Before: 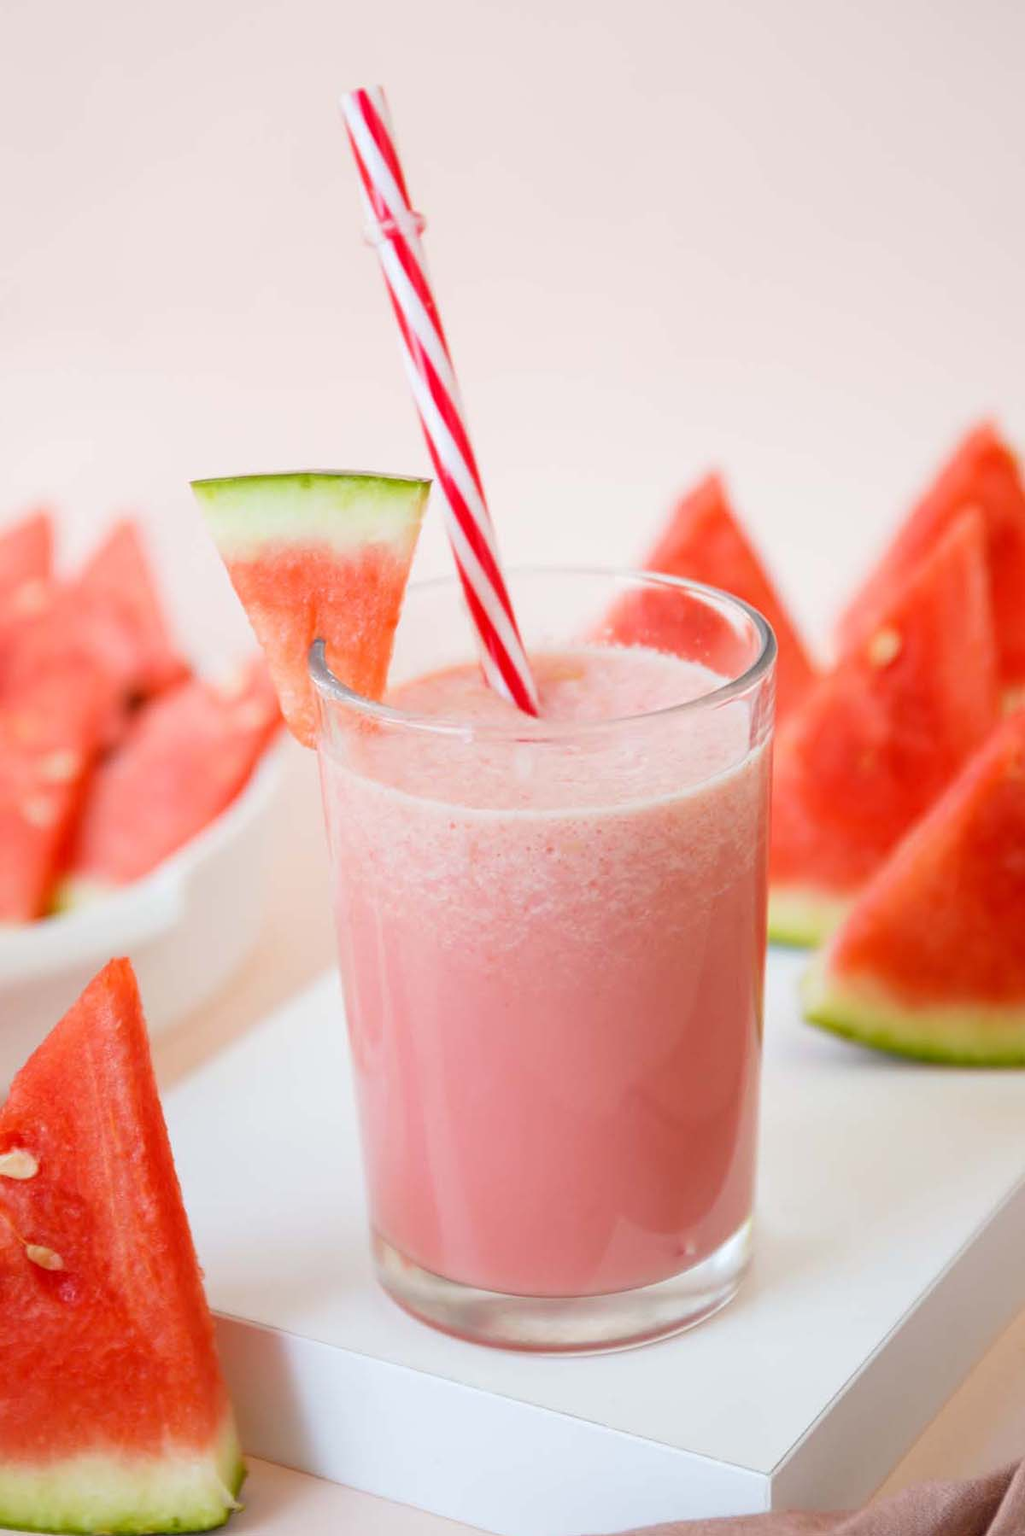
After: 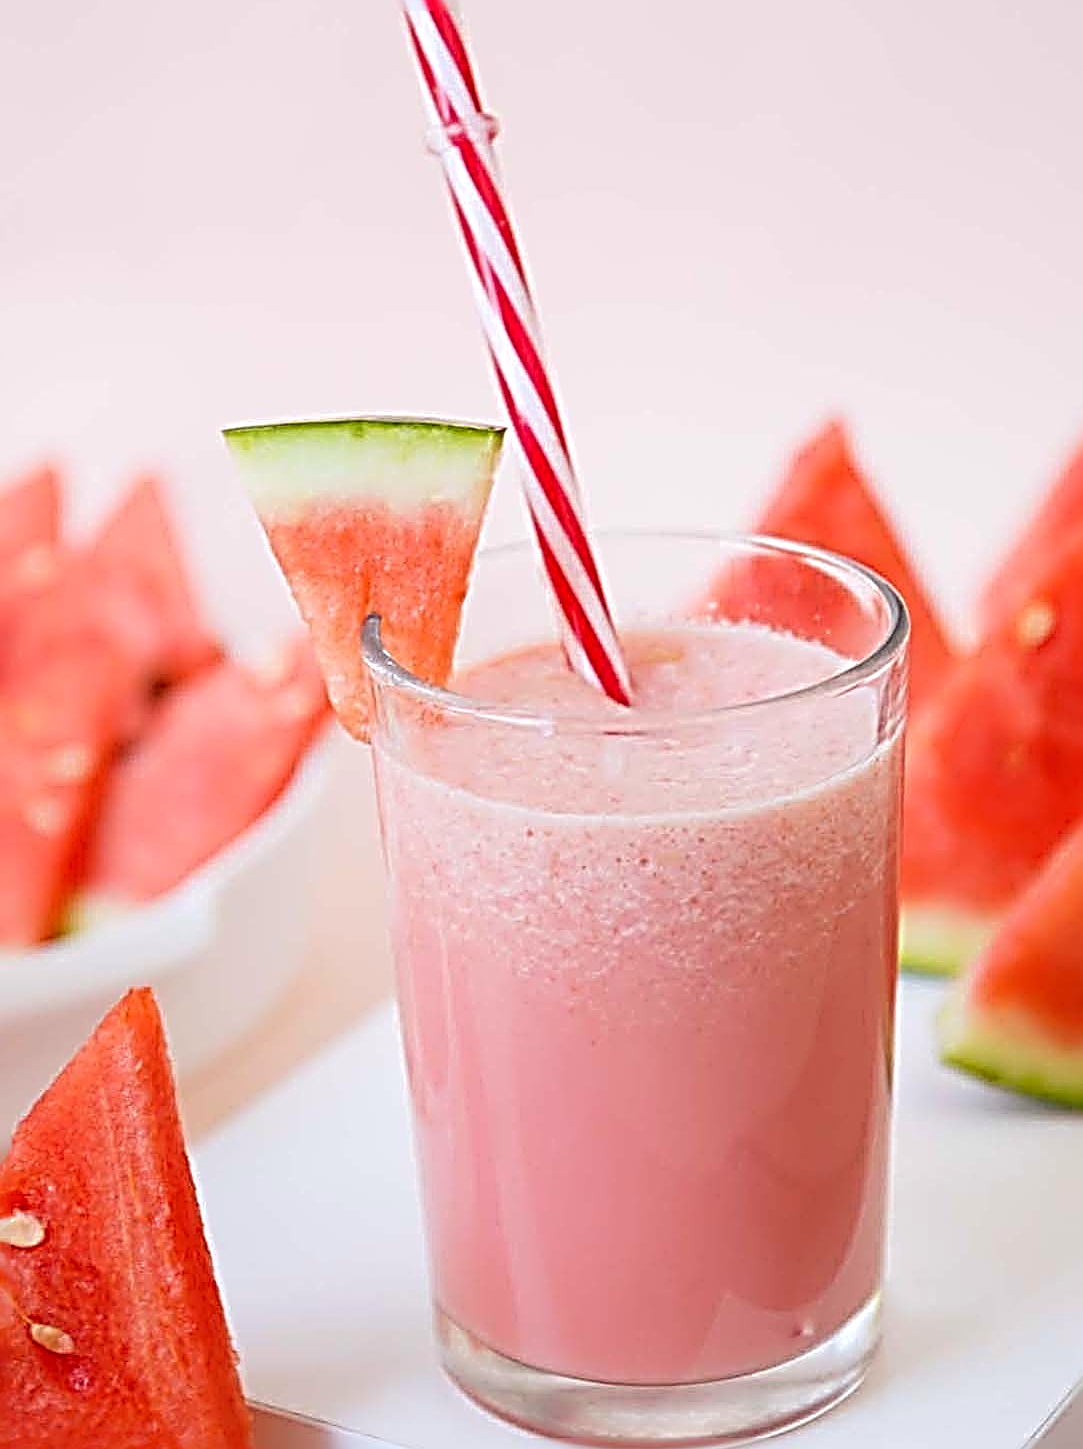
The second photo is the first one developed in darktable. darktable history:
crop: top 7.49%, right 9.717%, bottom 11.943%
sharpen: radius 4.001, amount 2
white balance: red 1.009, blue 1.027
